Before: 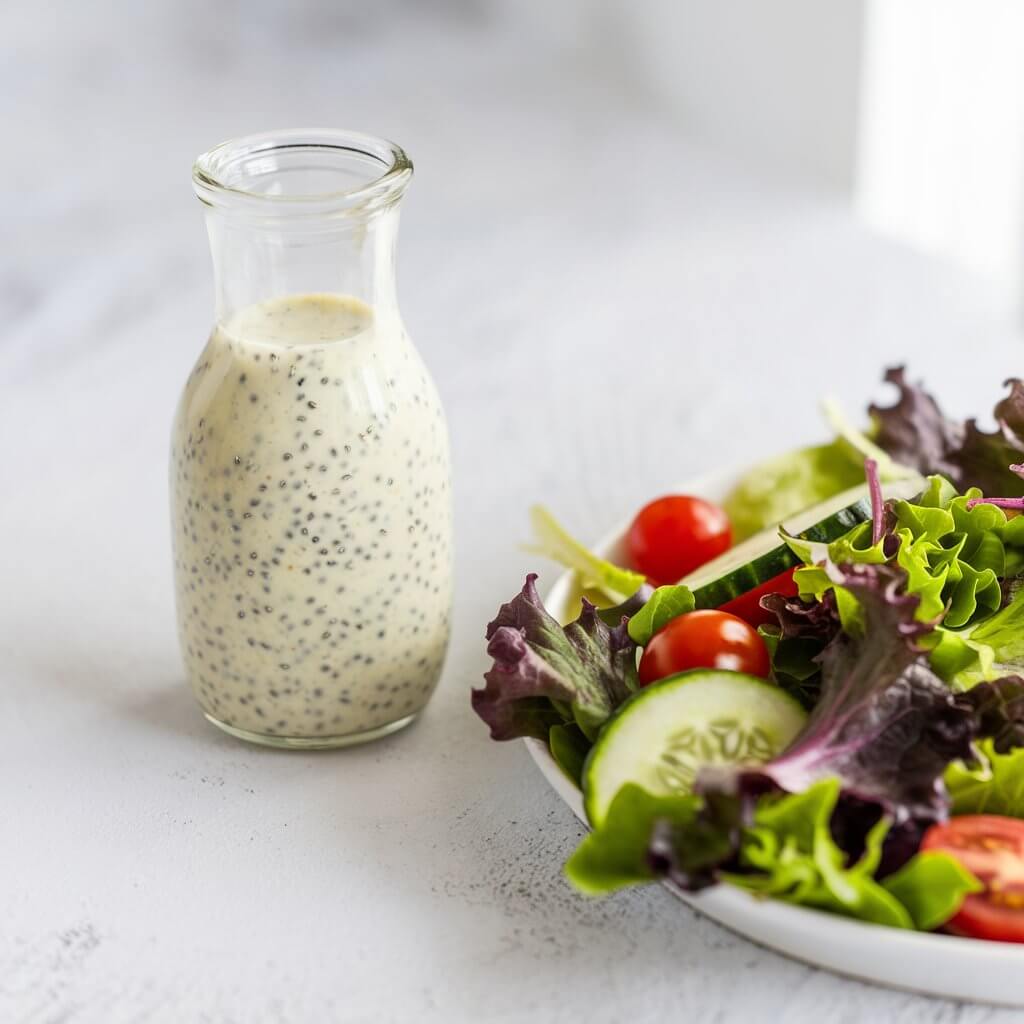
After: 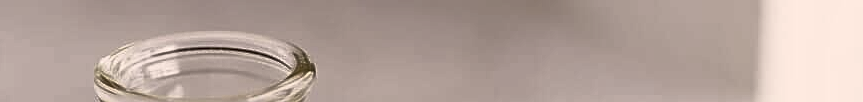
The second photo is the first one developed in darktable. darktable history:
crop and rotate: left 9.644%, top 9.491%, right 6.021%, bottom 80.509%
base curve: curves: ch0 [(0, 0) (0.564, 0.291) (0.802, 0.731) (1, 1)]
color balance rgb: perceptual saturation grading › global saturation -0.31%, global vibrance -8%, contrast -13%, saturation formula JzAzBz (2021)
sharpen: on, module defaults
color correction: highlights a* 6.27, highlights b* 8.19, shadows a* 5.94, shadows b* 7.23, saturation 0.9
exposure: exposure 0.2 EV, compensate highlight preservation false
contrast brightness saturation: contrast 0.05
